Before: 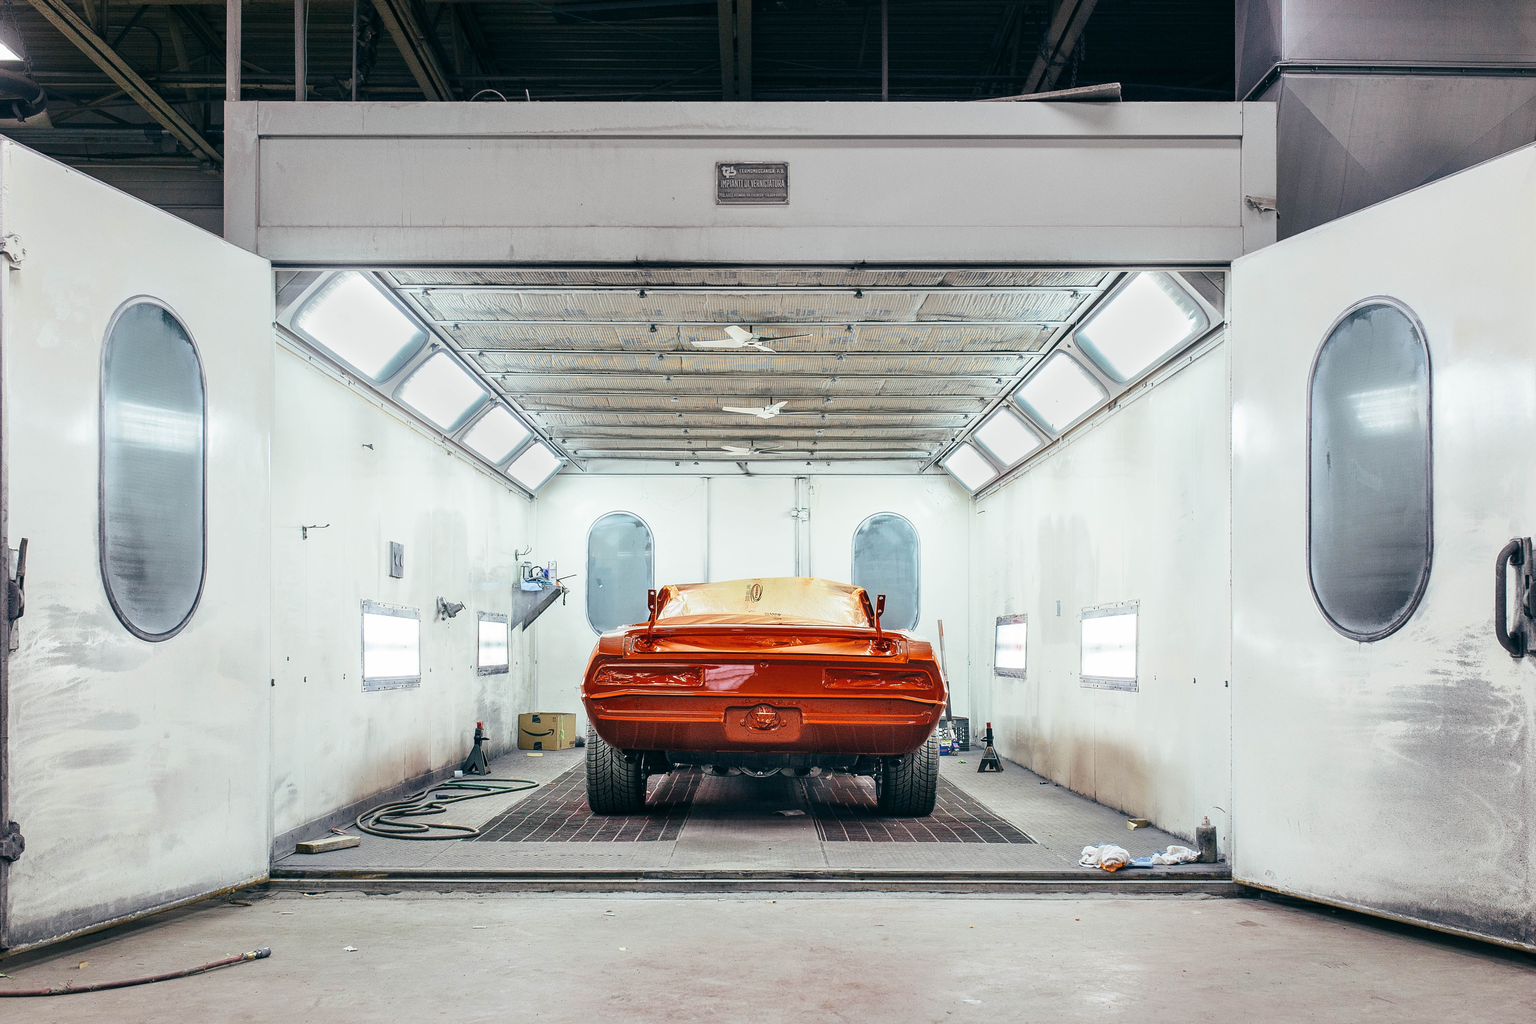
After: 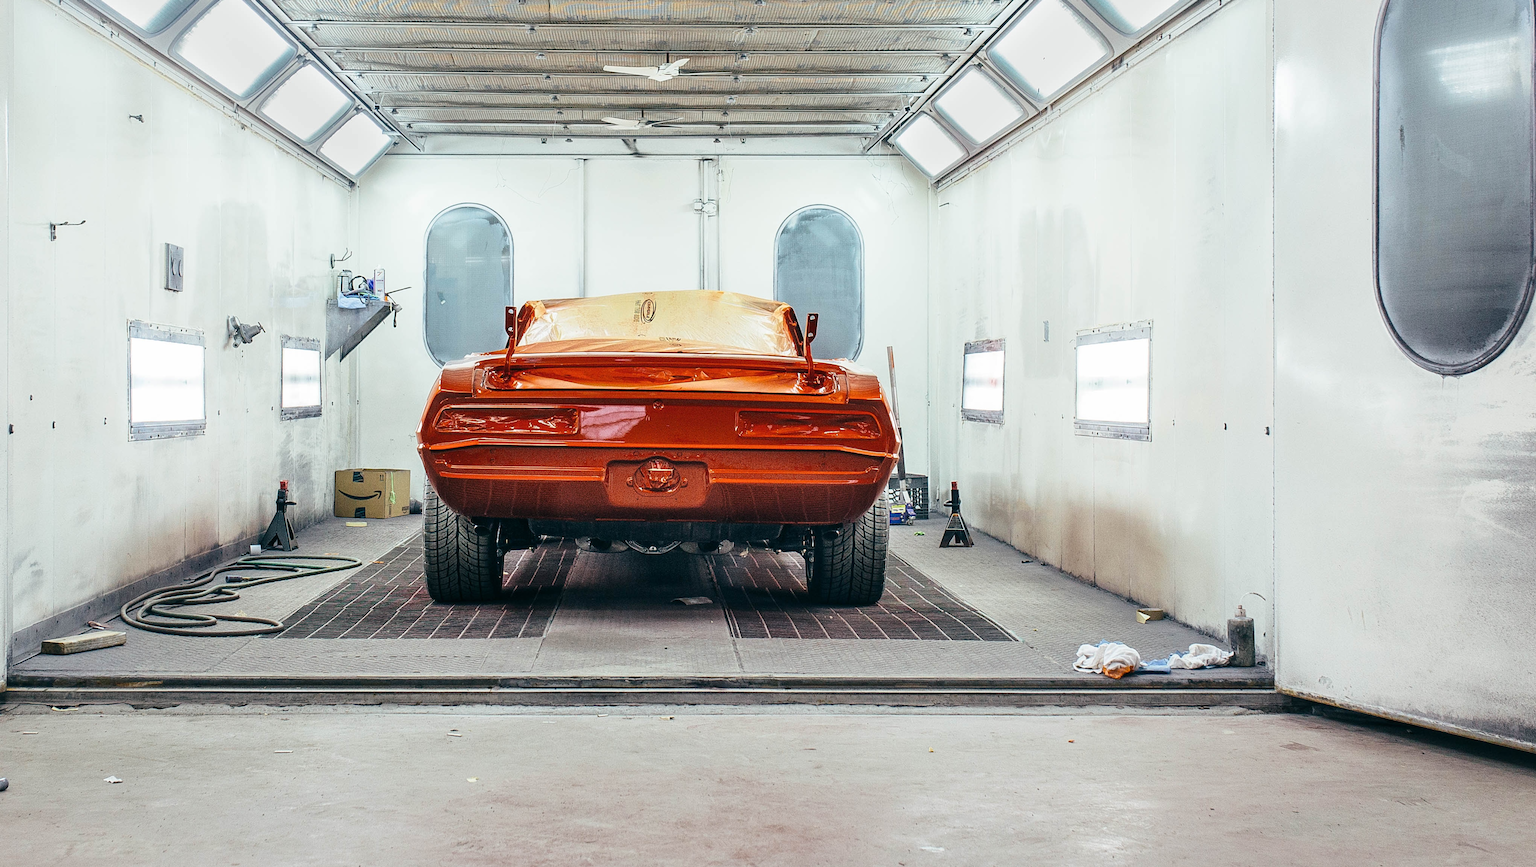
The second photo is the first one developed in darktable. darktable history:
crop and rotate: left 17.244%, top 34.878%, right 6.852%, bottom 0.779%
